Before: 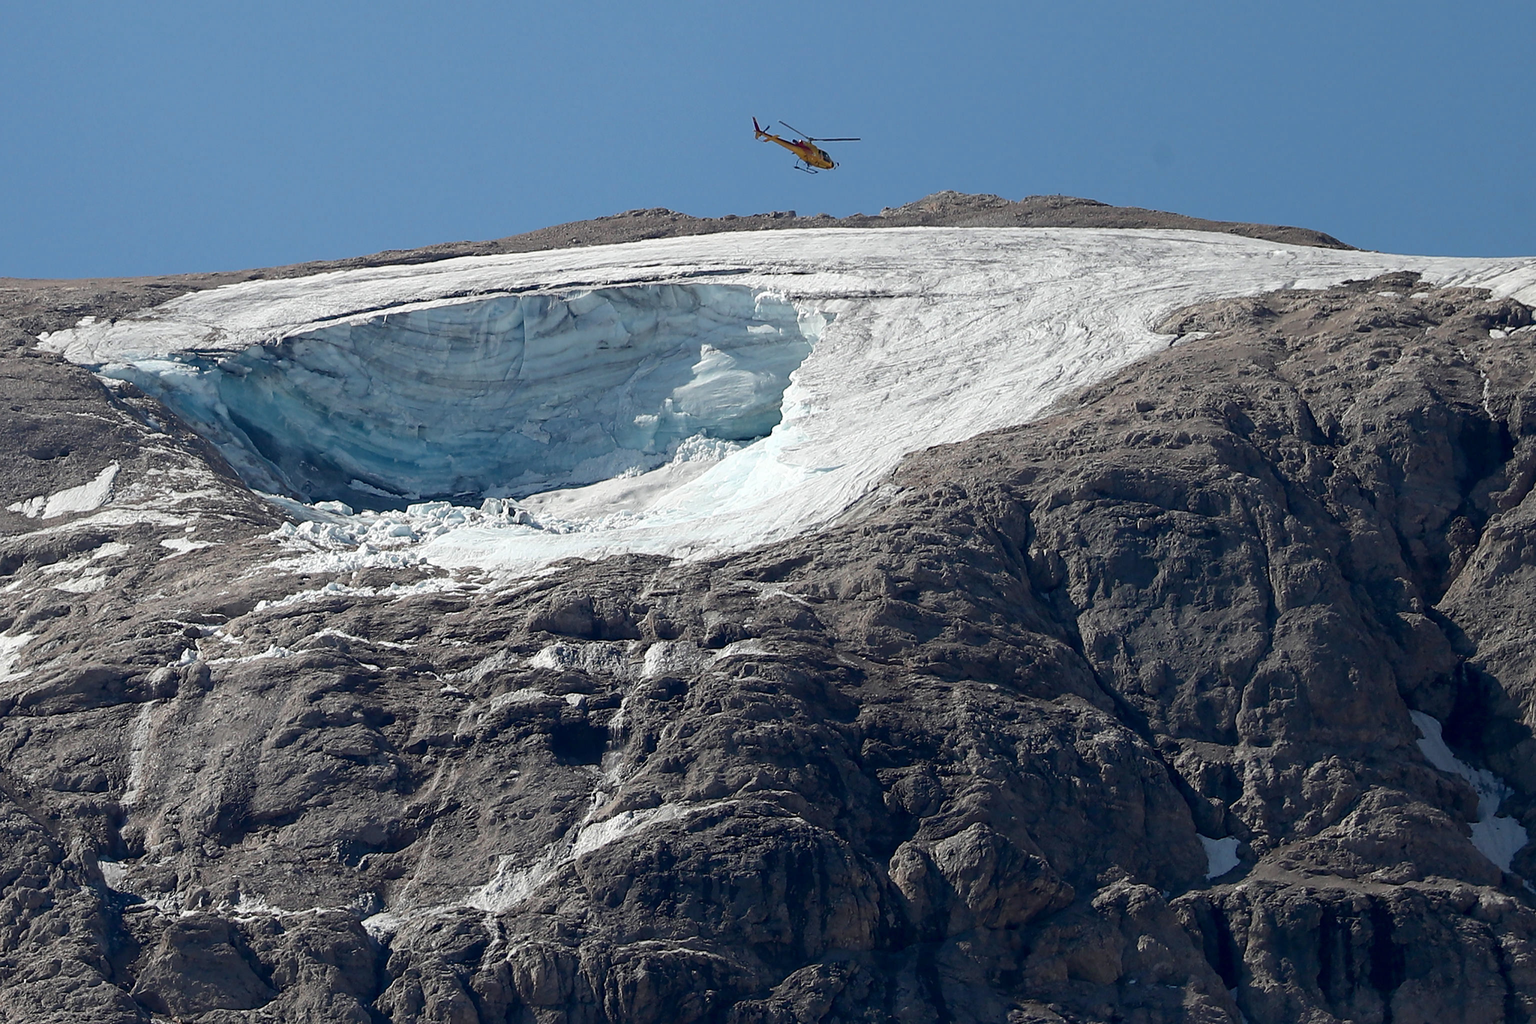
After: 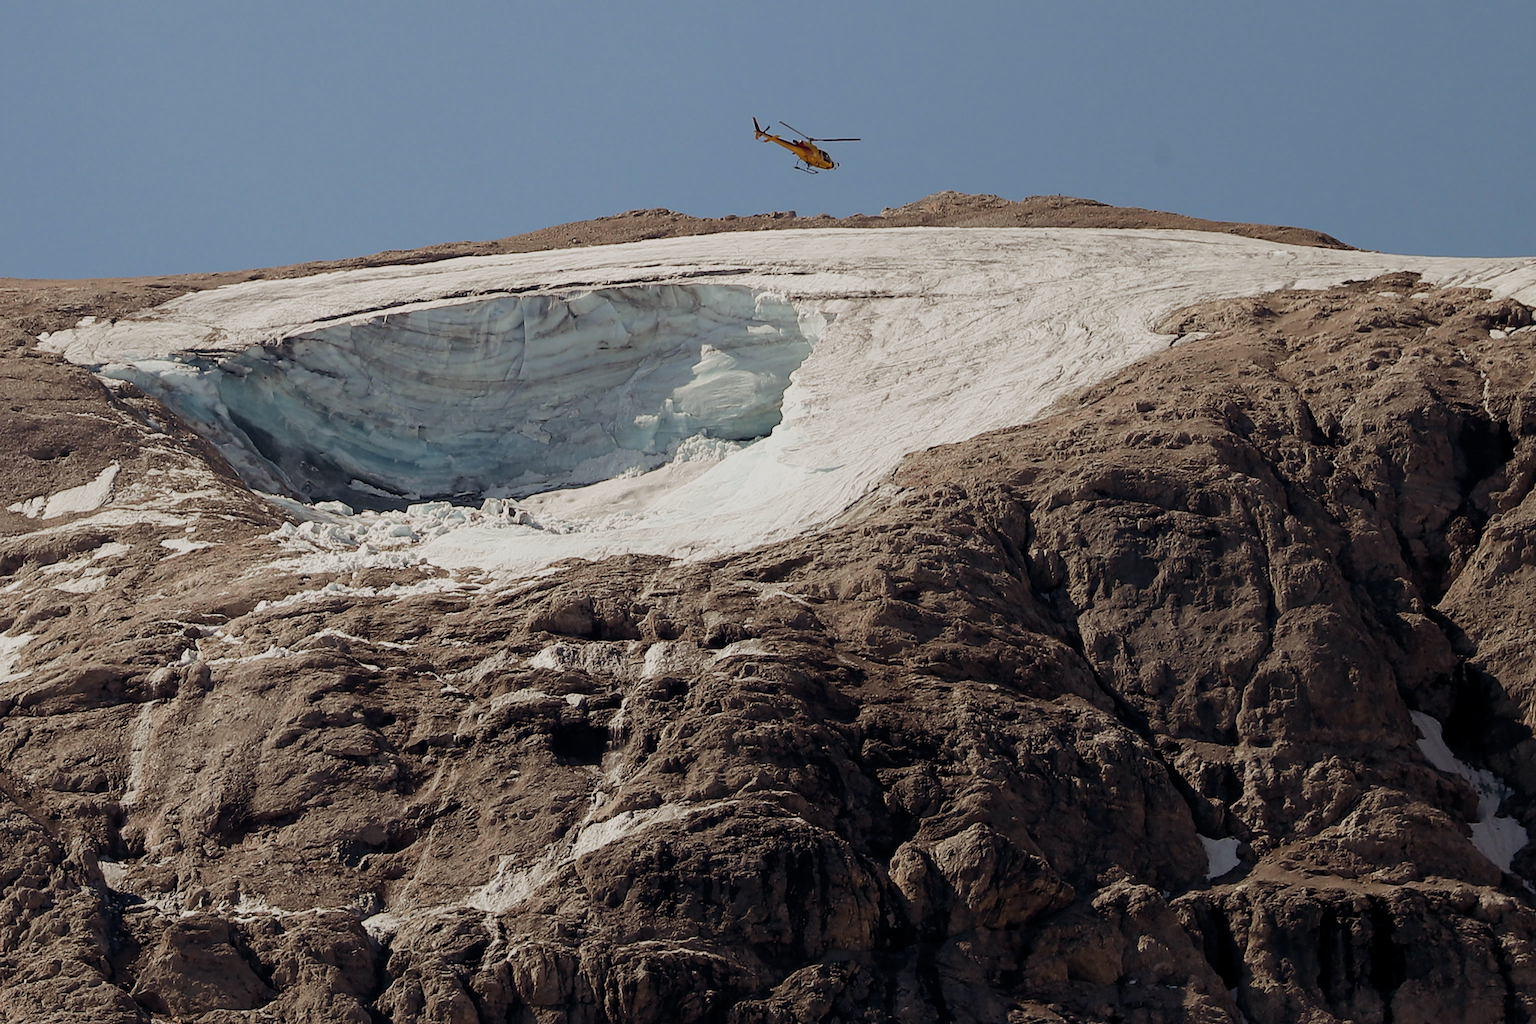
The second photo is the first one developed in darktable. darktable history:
color balance rgb: shadows lift › chroma 4.41%, shadows lift › hue 27°, power › chroma 2.5%, power › hue 70°, highlights gain › chroma 1%, highlights gain › hue 27°, saturation formula JzAzBz (2021)
filmic rgb: middle gray luminance 18.42%, black relative exposure -11.25 EV, white relative exposure 3.75 EV, threshold 6 EV, target black luminance 0%, hardness 5.87, latitude 57.4%, contrast 0.963, shadows ↔ highlights balance 49.98%, add noise in highlights 0, preserve chrominance luminance Y, color science v3 (2019), use custom middle-gray values true, iterations of high-quality reconstruction 0, contrast in highlights soft, enable highlight reconstruction true
